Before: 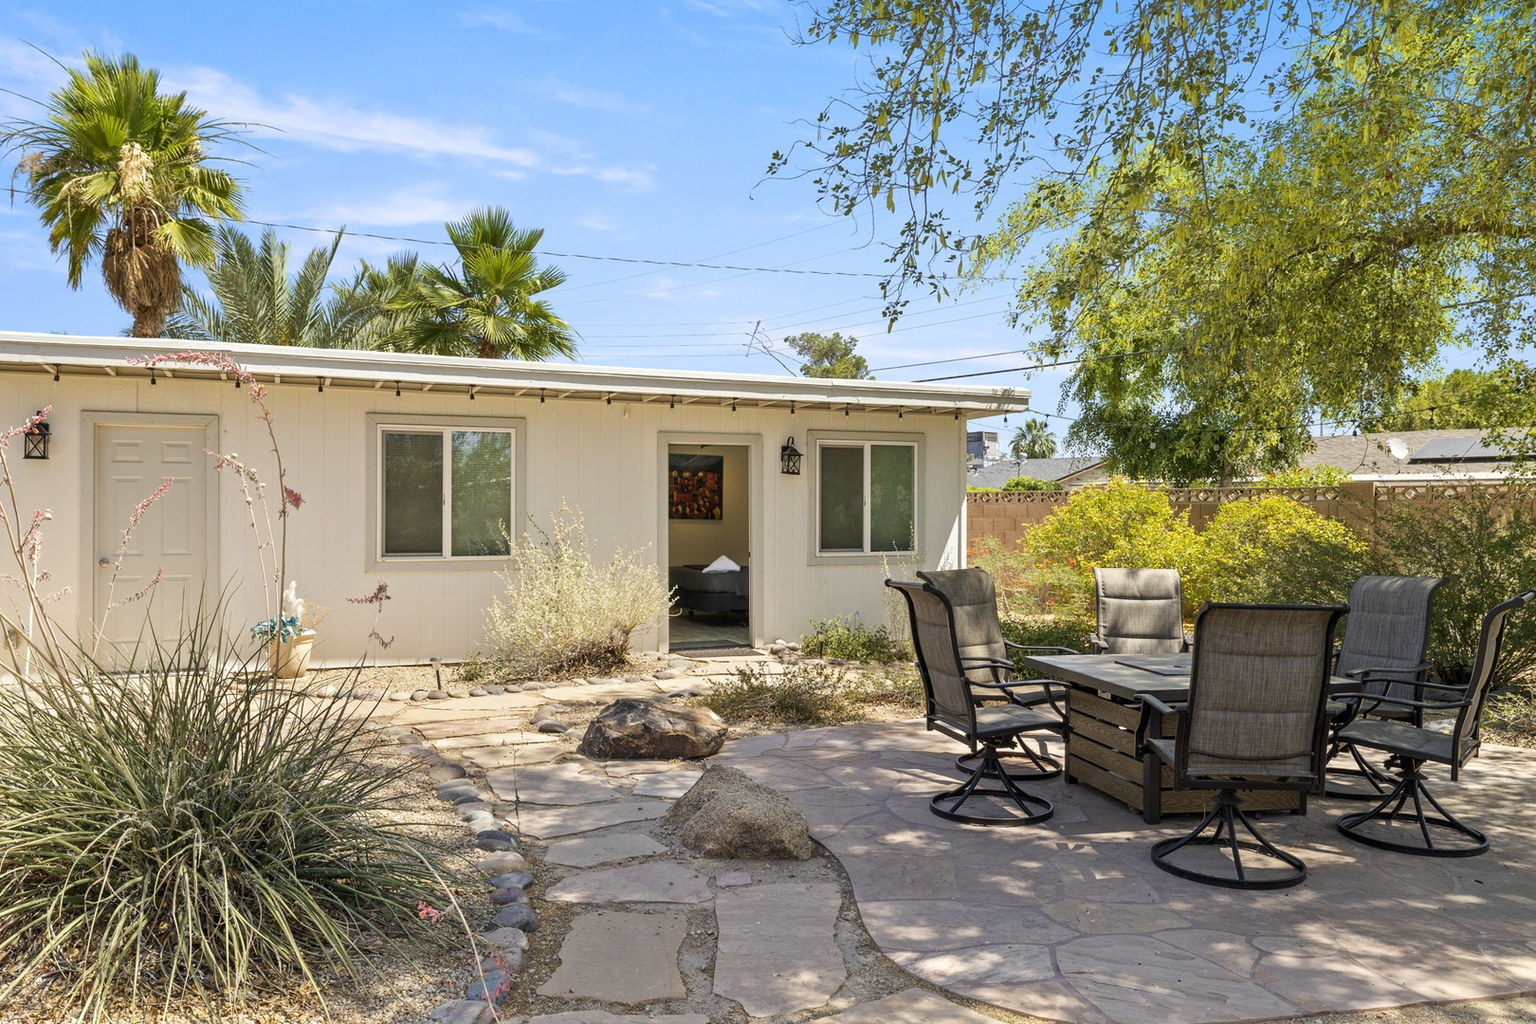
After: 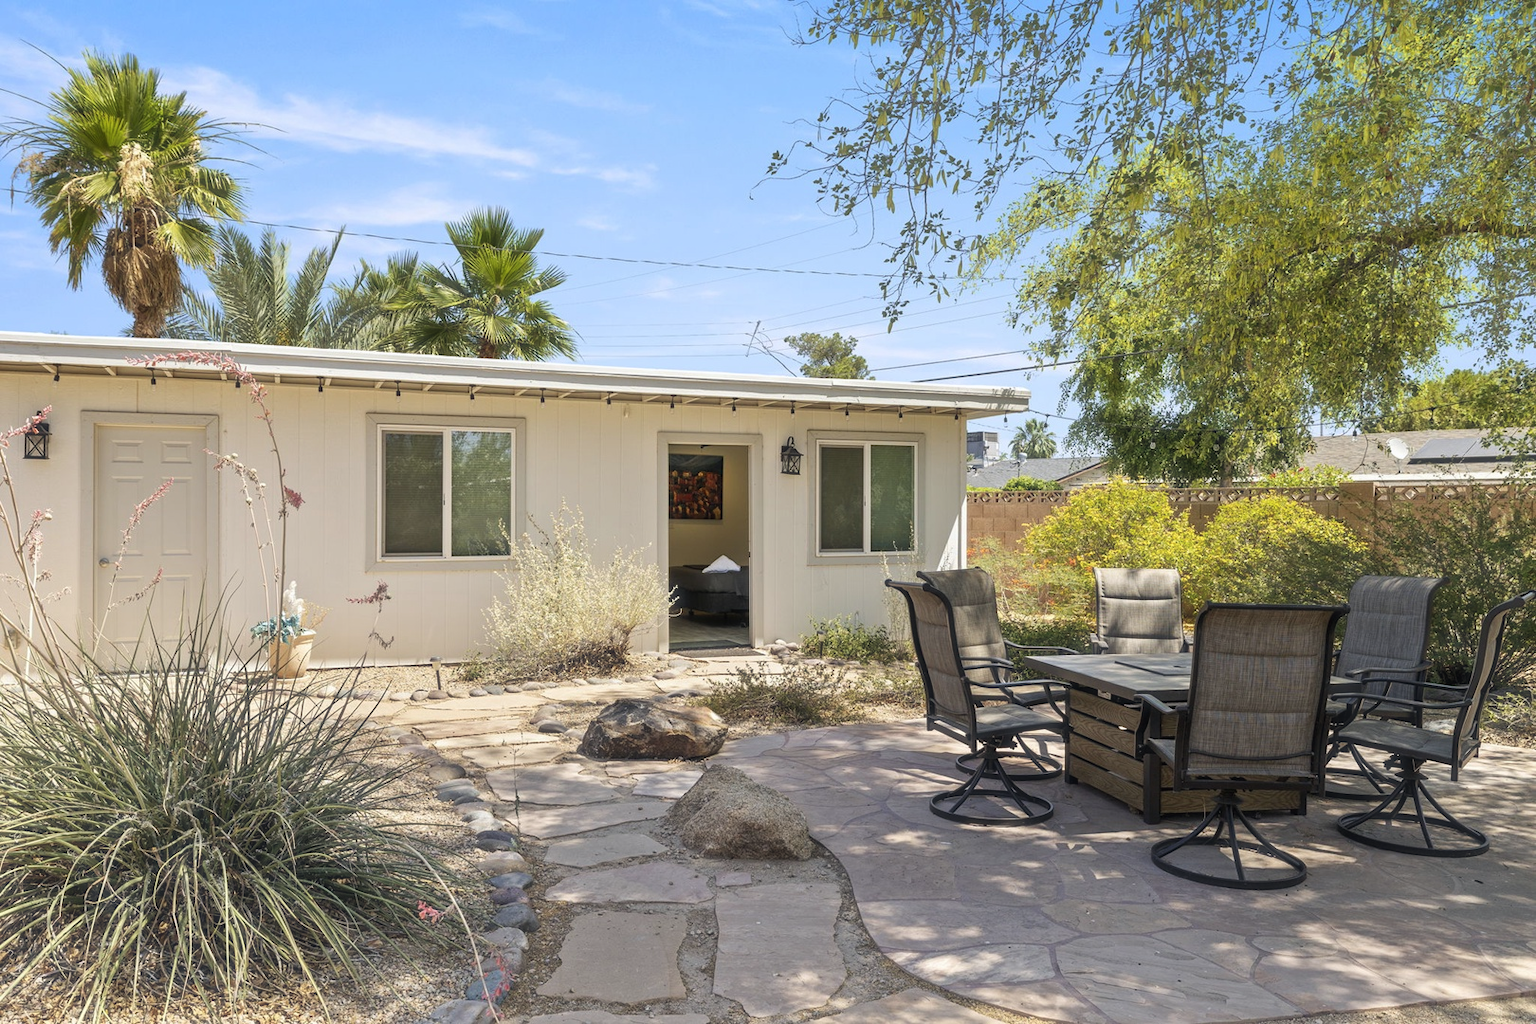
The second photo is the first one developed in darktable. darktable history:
haze removal: strength -0.094, compatibility mode true, adaptive false
